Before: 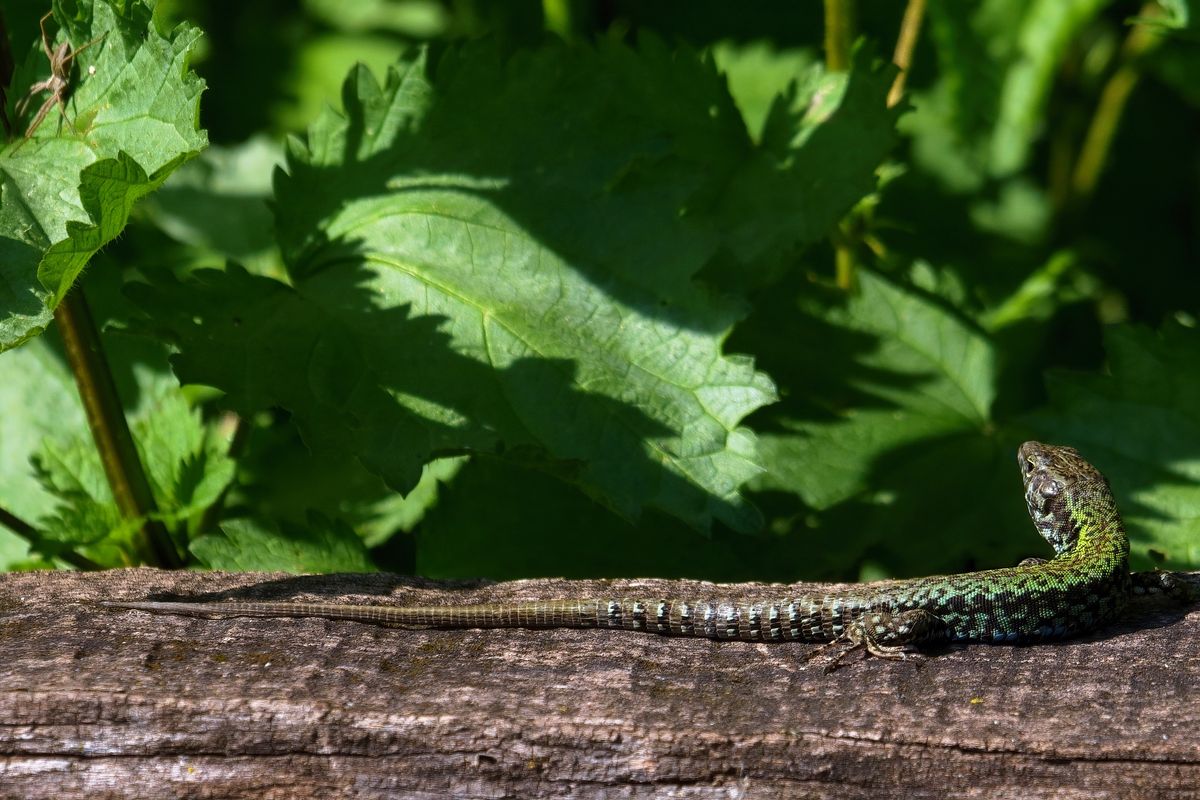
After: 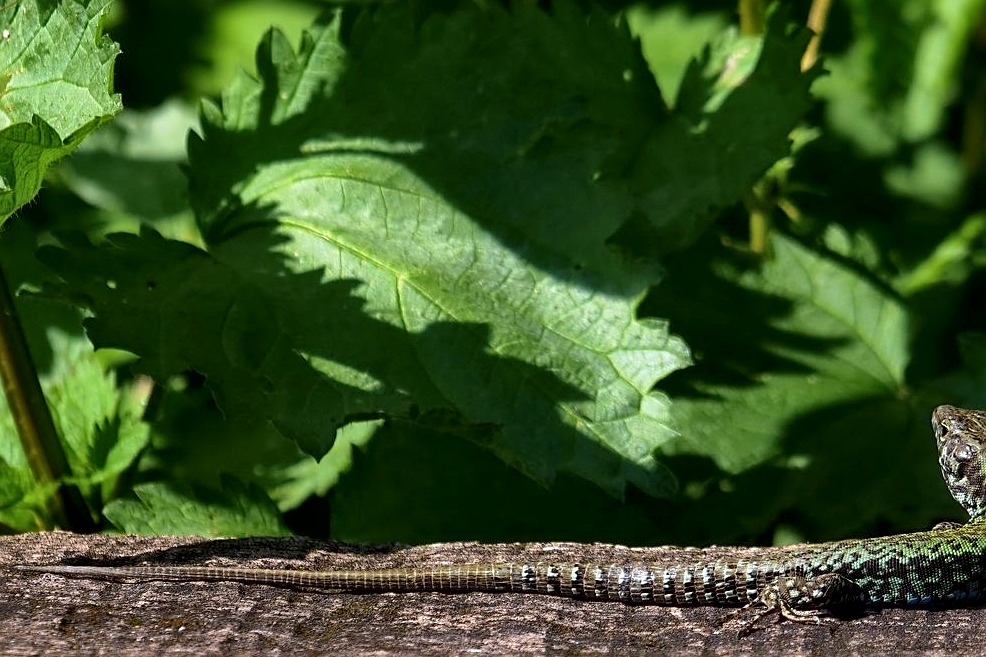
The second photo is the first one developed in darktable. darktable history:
crop and rotate: left 7.196%, top 4.574%, right 10.605%, bottom 13.178%
local contrast: mode bilateral grid, contrast 20, coarseness 50, detail 171%, midtone range 0.2
sharpen: on, module defaults
